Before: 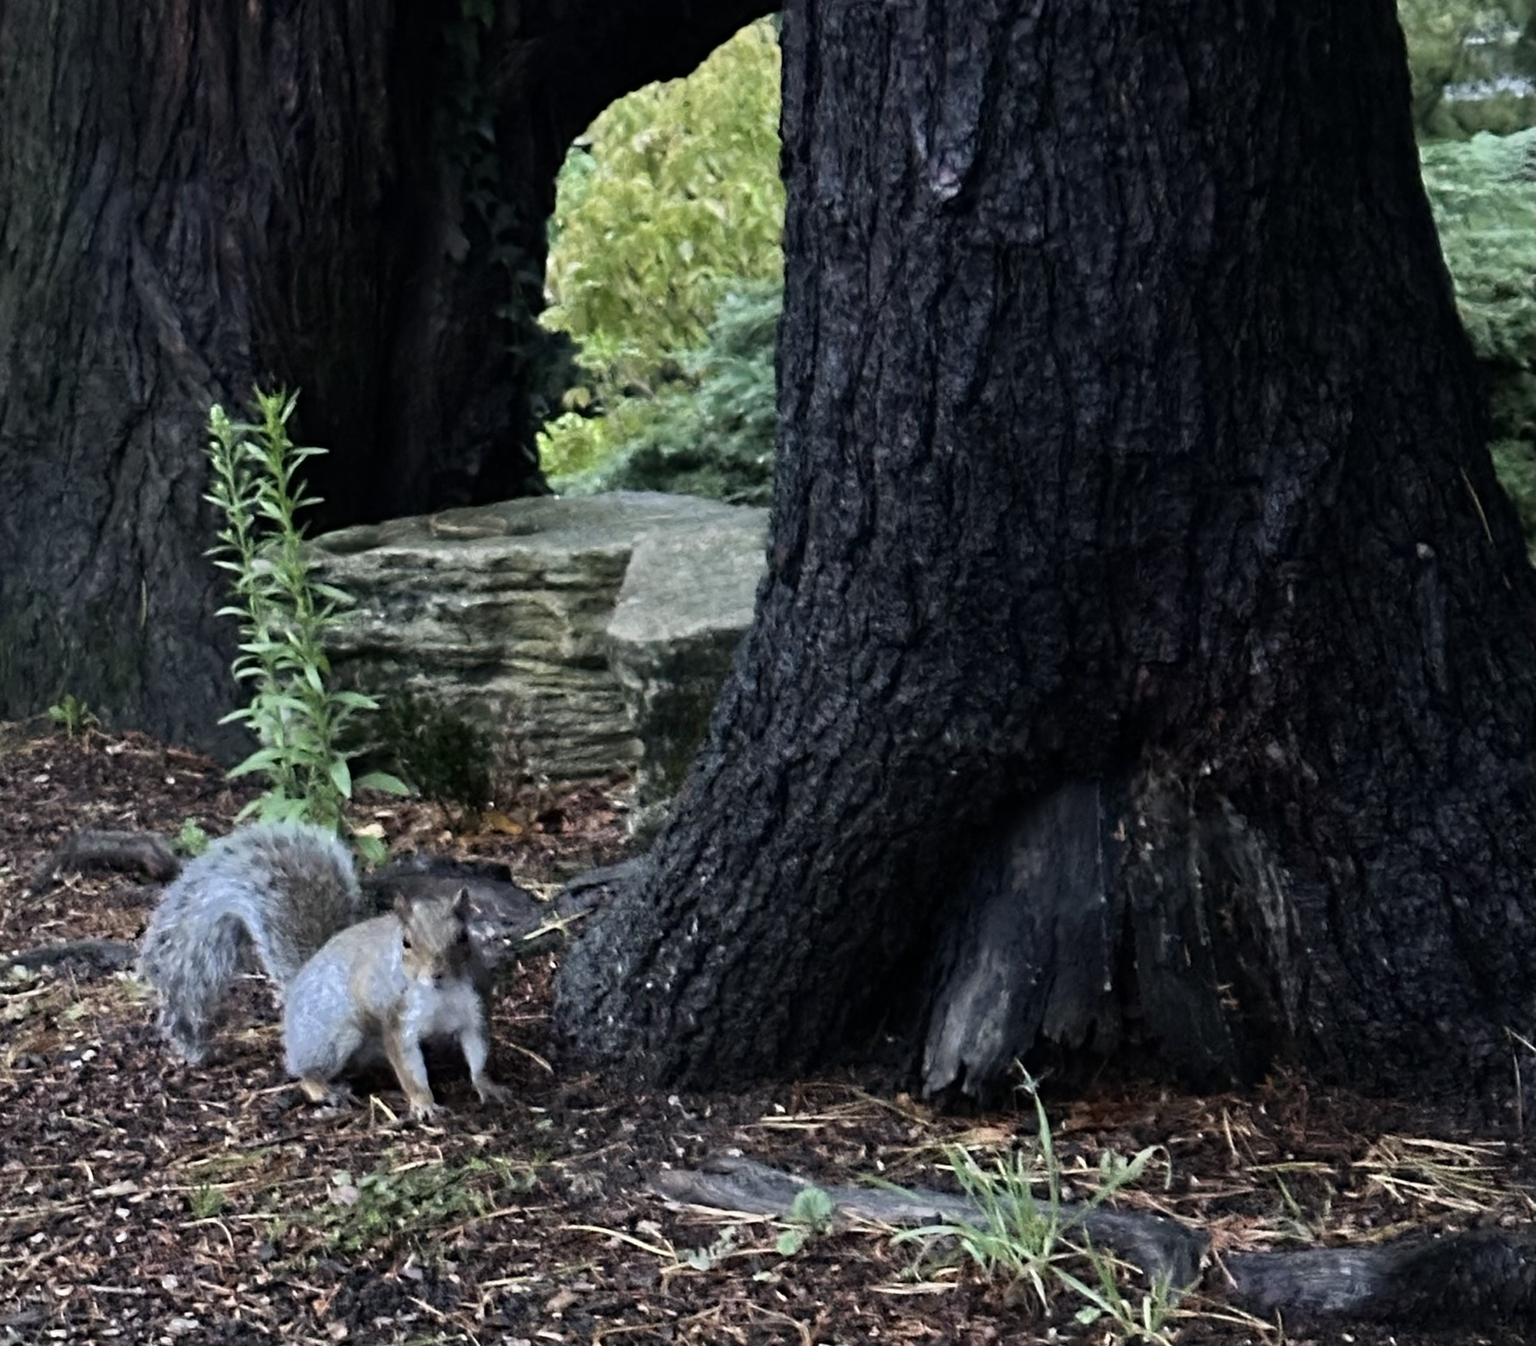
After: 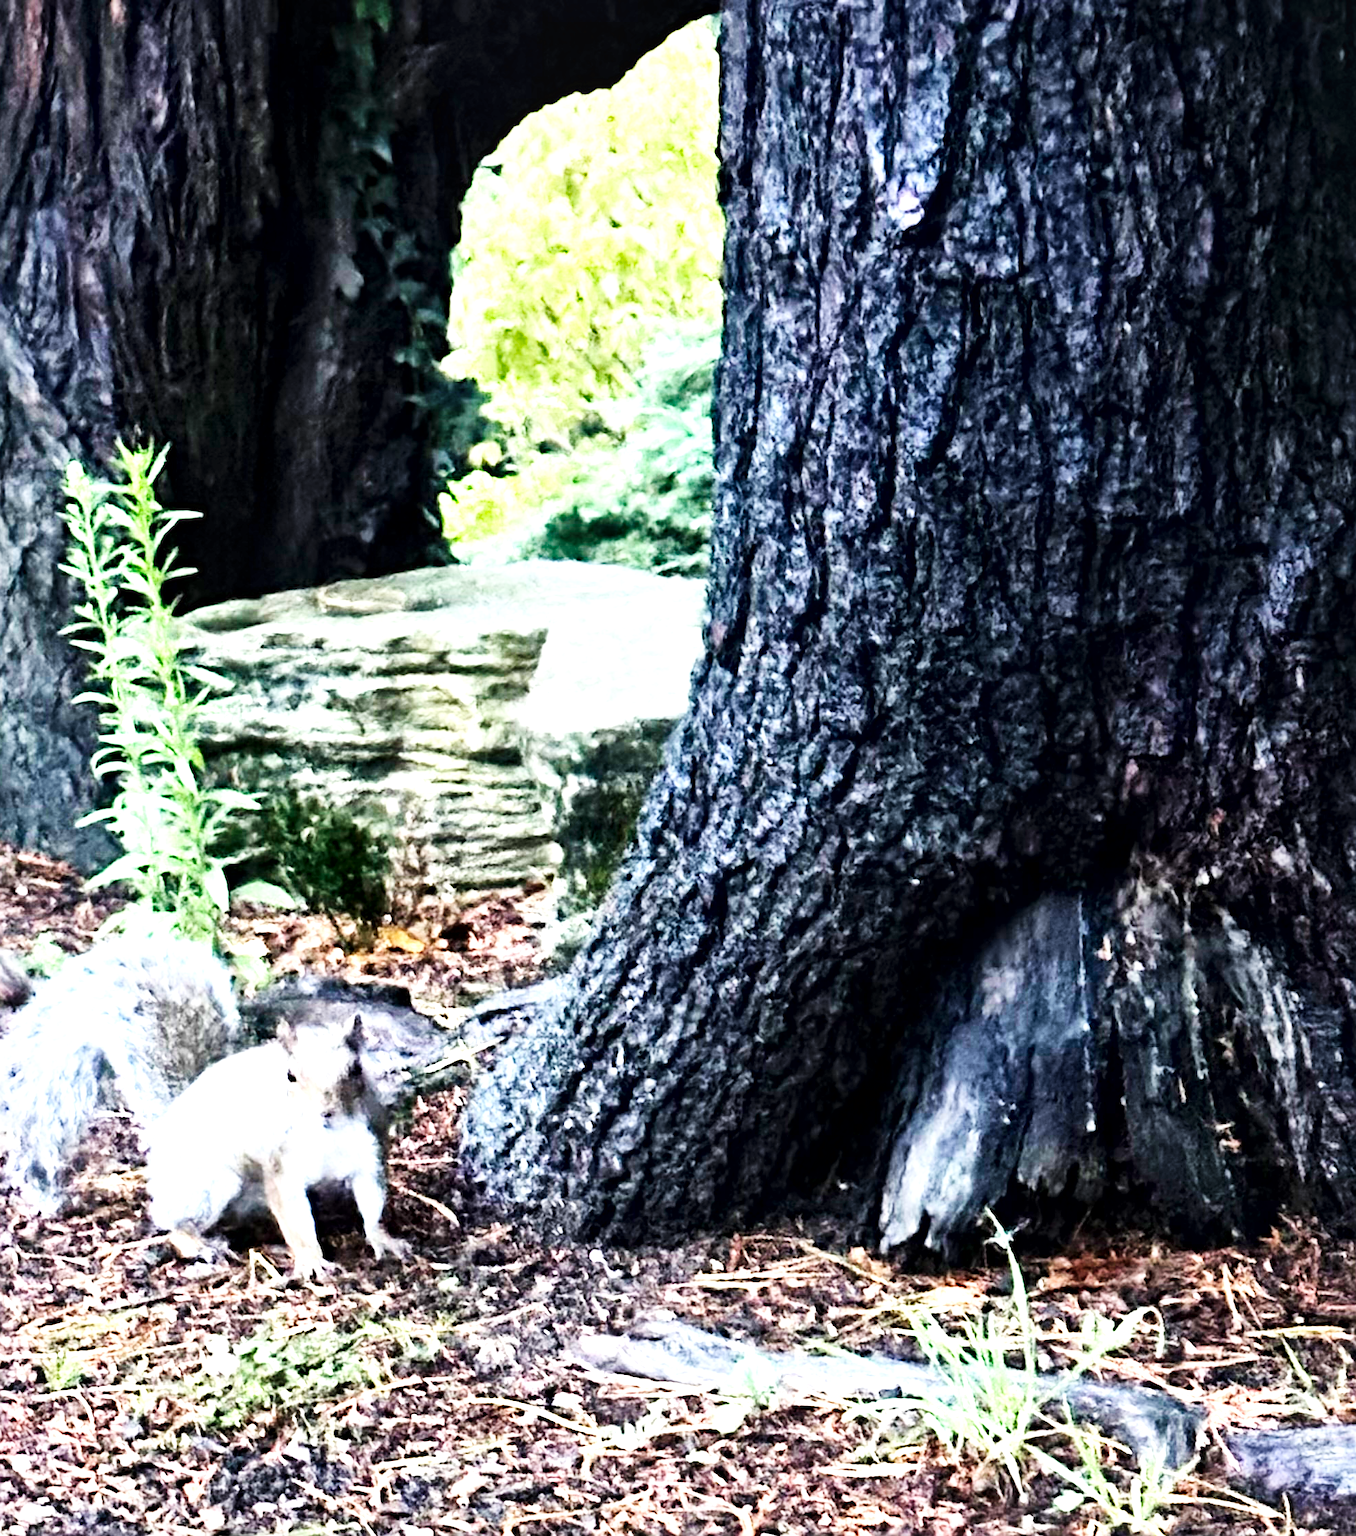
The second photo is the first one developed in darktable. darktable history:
sharpen: on, module defaults
crop: left 9.88%, right 12.664%
exposure: black level correction 0, exposure 1.015 EV, compensate exposure bias true, compensate highlight preservation false
contrast brightness saturation: contrast 0.2, brightness 0.15, saturation 0.14
local contrast: mode bilateral grid, contrast 70, coarseness 75, detail 180%, midtone range 0.2
base curve: curves: ch0 [(0, 0.003) (0.001, 0.002) (0.006, 0.004) (0.02, 0.022) (0.048, 0.086) (0.094, 0.234) (0.162, 0.431) (0.258, 0.629) (0.385, 0.8) (0.548, 0.918) (0.751, 0.988) (1, 1)], preserve colors none
